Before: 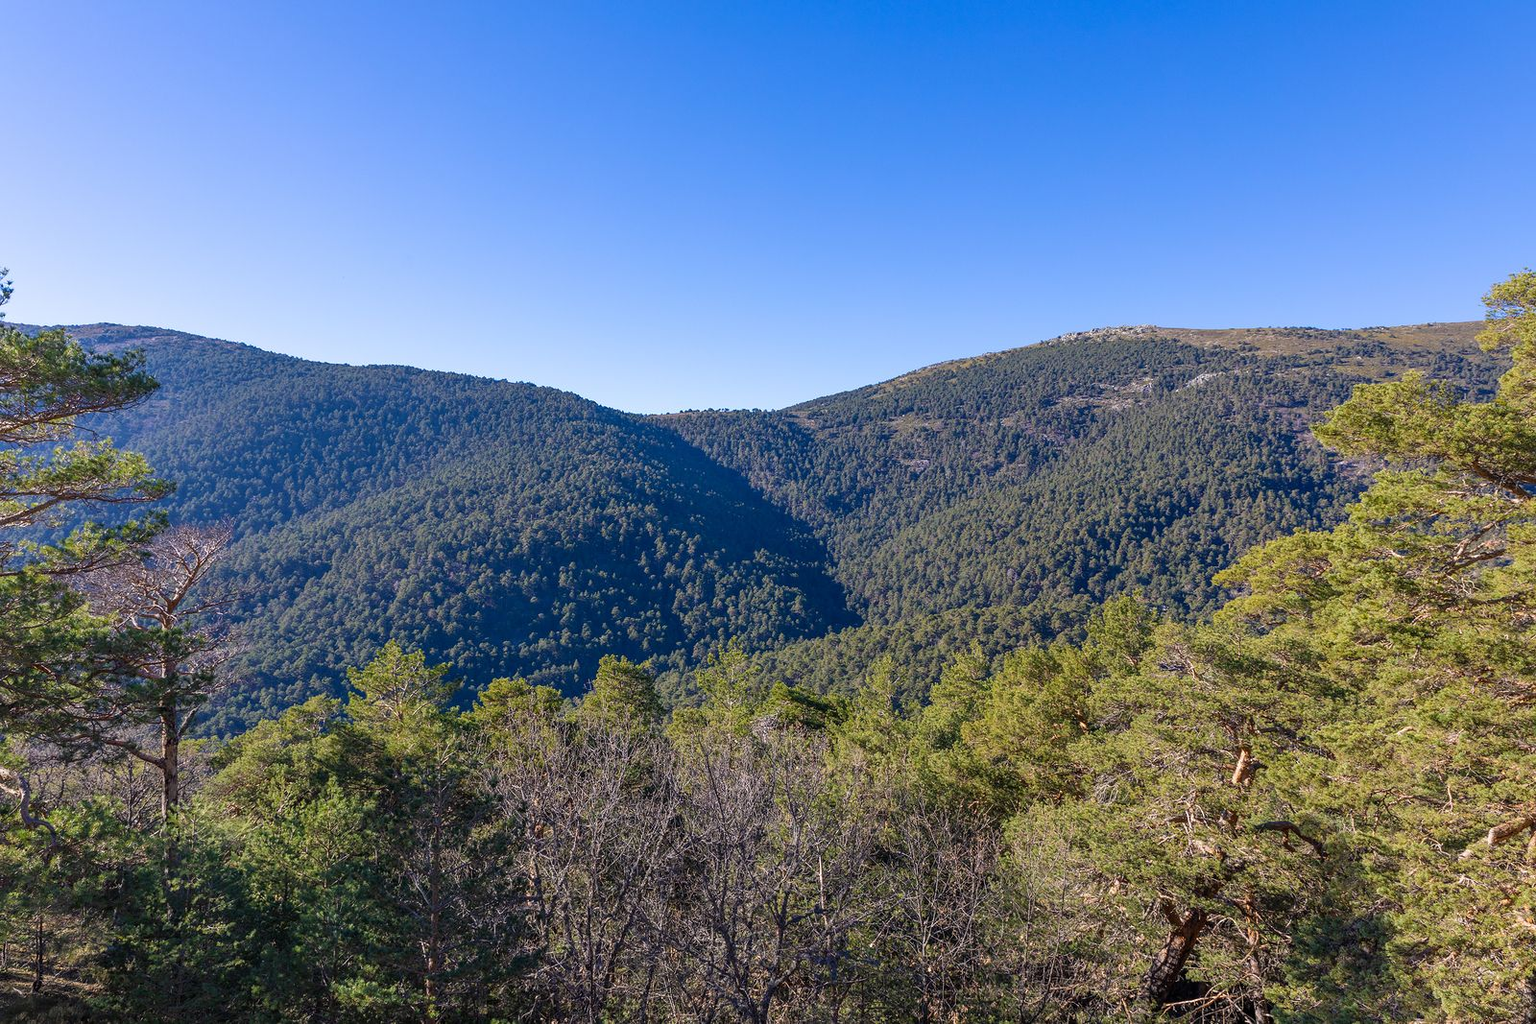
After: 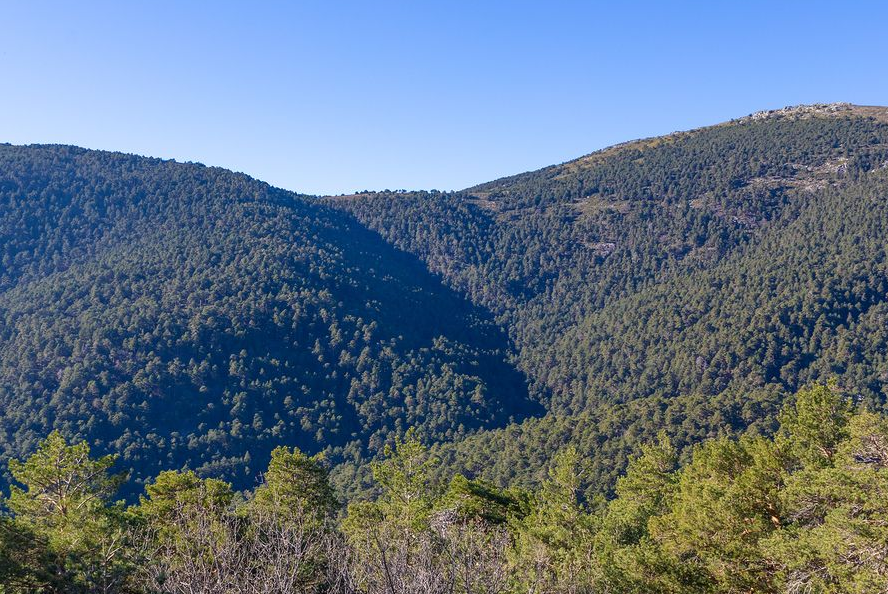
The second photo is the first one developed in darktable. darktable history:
crop and rotate: left 22.083%, top 22.135%, right 22.377%, bottom 22.167%
